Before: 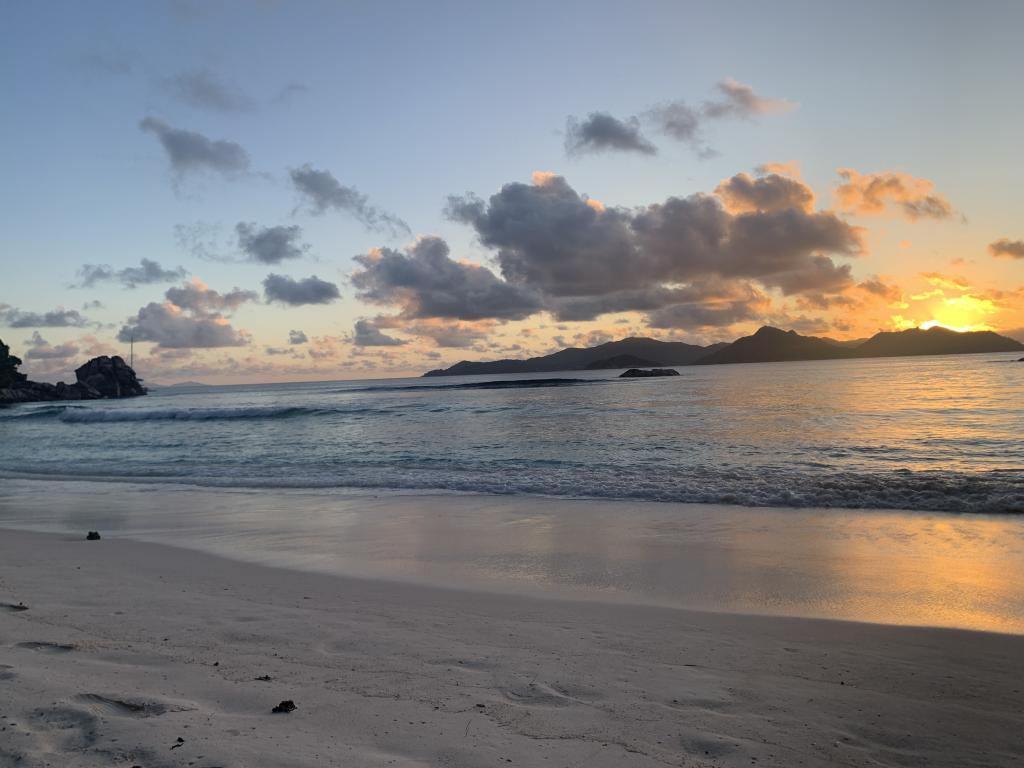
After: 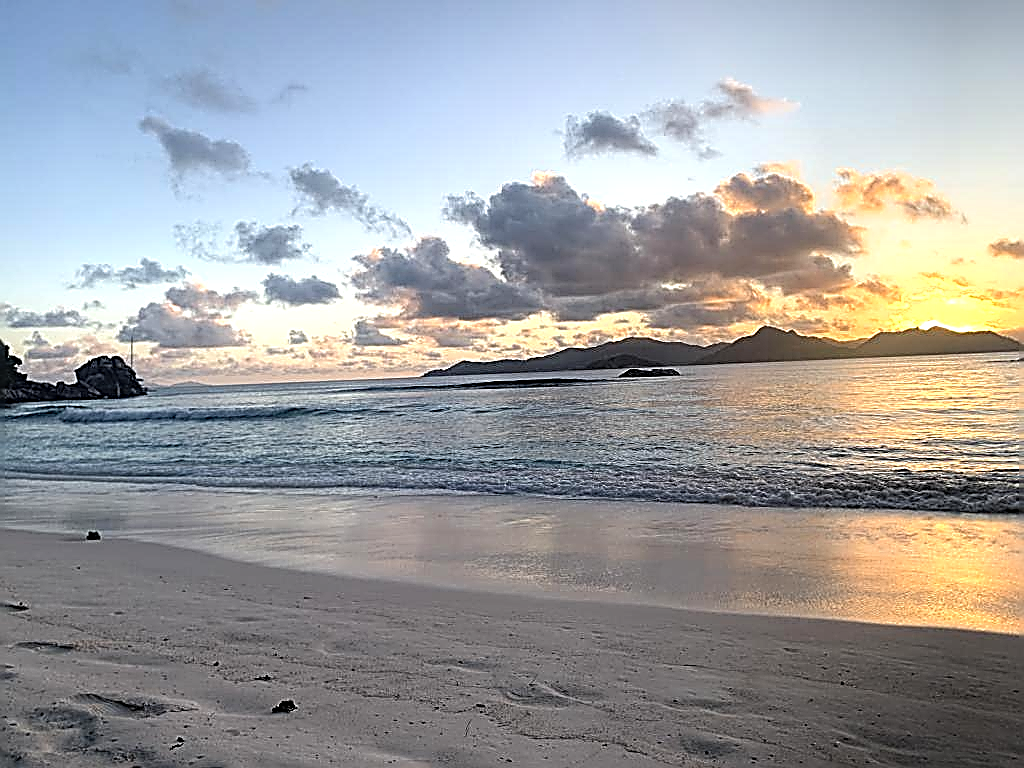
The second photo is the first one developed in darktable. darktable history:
local contrast: highlights 91%, shadows 85%, detail 160%, midtone range 0.2
tone equalizer: -8 EV -0.79 EV, -7 EV -0.724 EV, -6 EV -0.566 EV, -5 EV -0.423 EV, -3 EV 0.383 EV, -2 EV 0.6 EV, -1 EV 0.685 EV, +0 EV 0.726 EV
sharpen: amount 1.992
